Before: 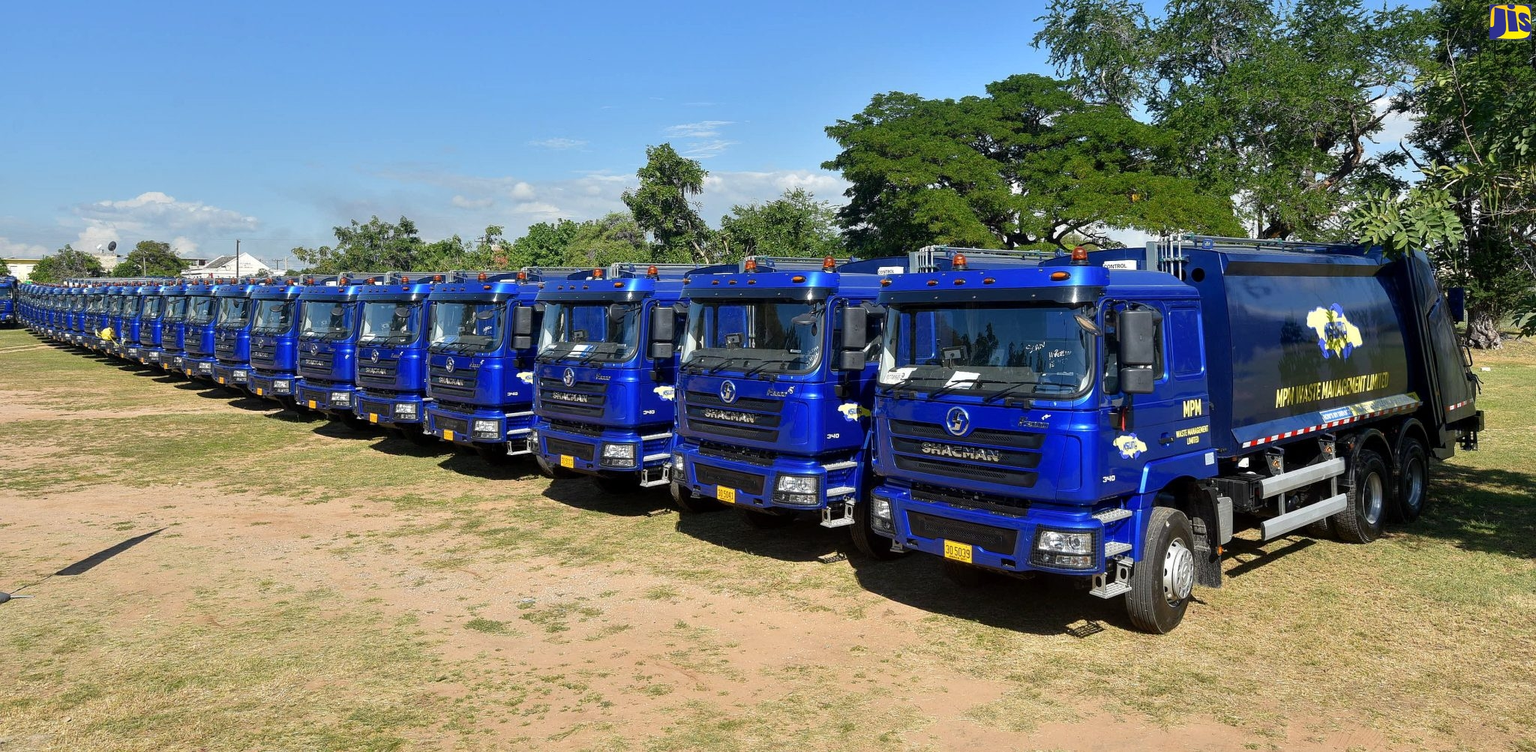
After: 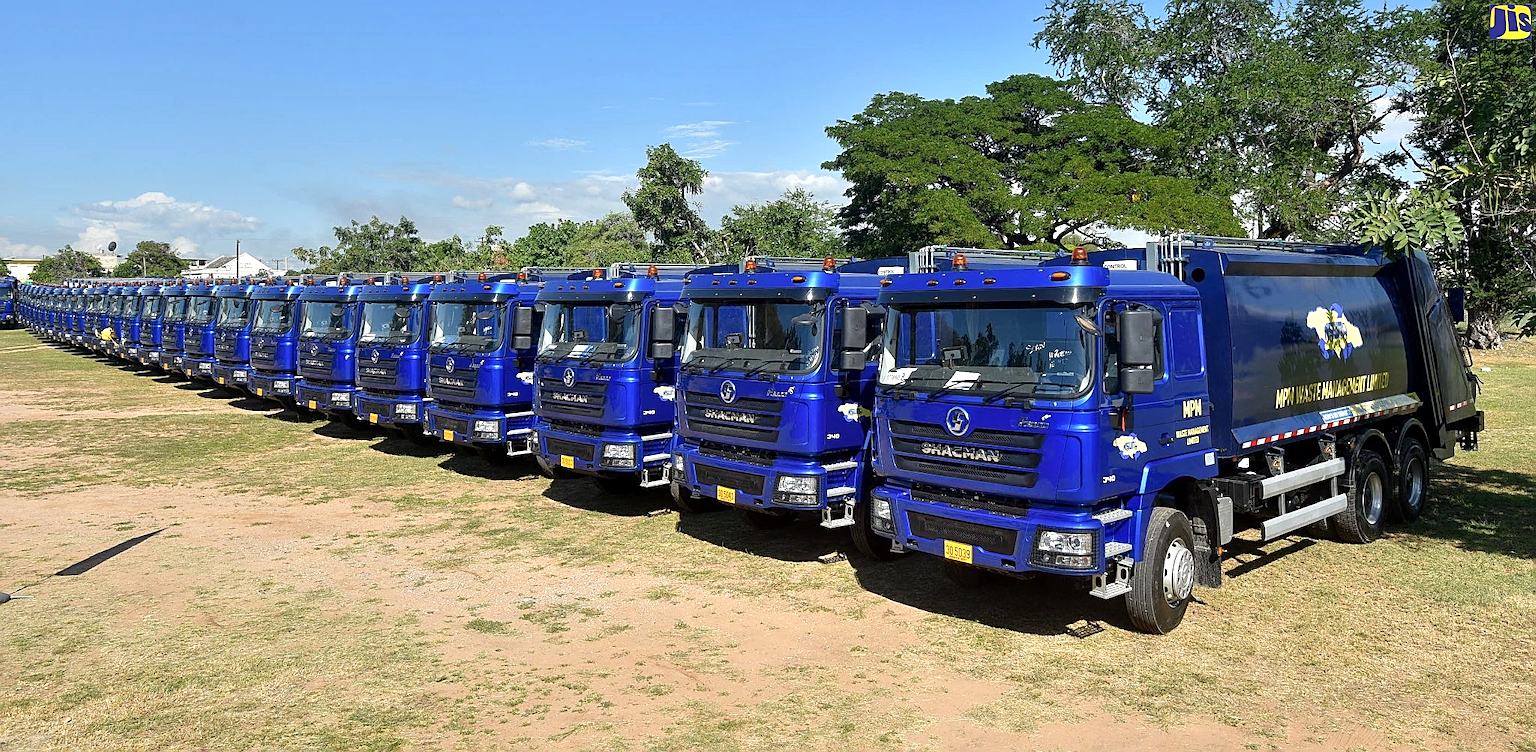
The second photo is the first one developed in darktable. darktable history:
shadows and highlights: radius 44.78, white point adjustment 6.64, compress 79.65%, highlights color adjustment 78.42%, soften with gaussian
sharpen: on, module defaults
